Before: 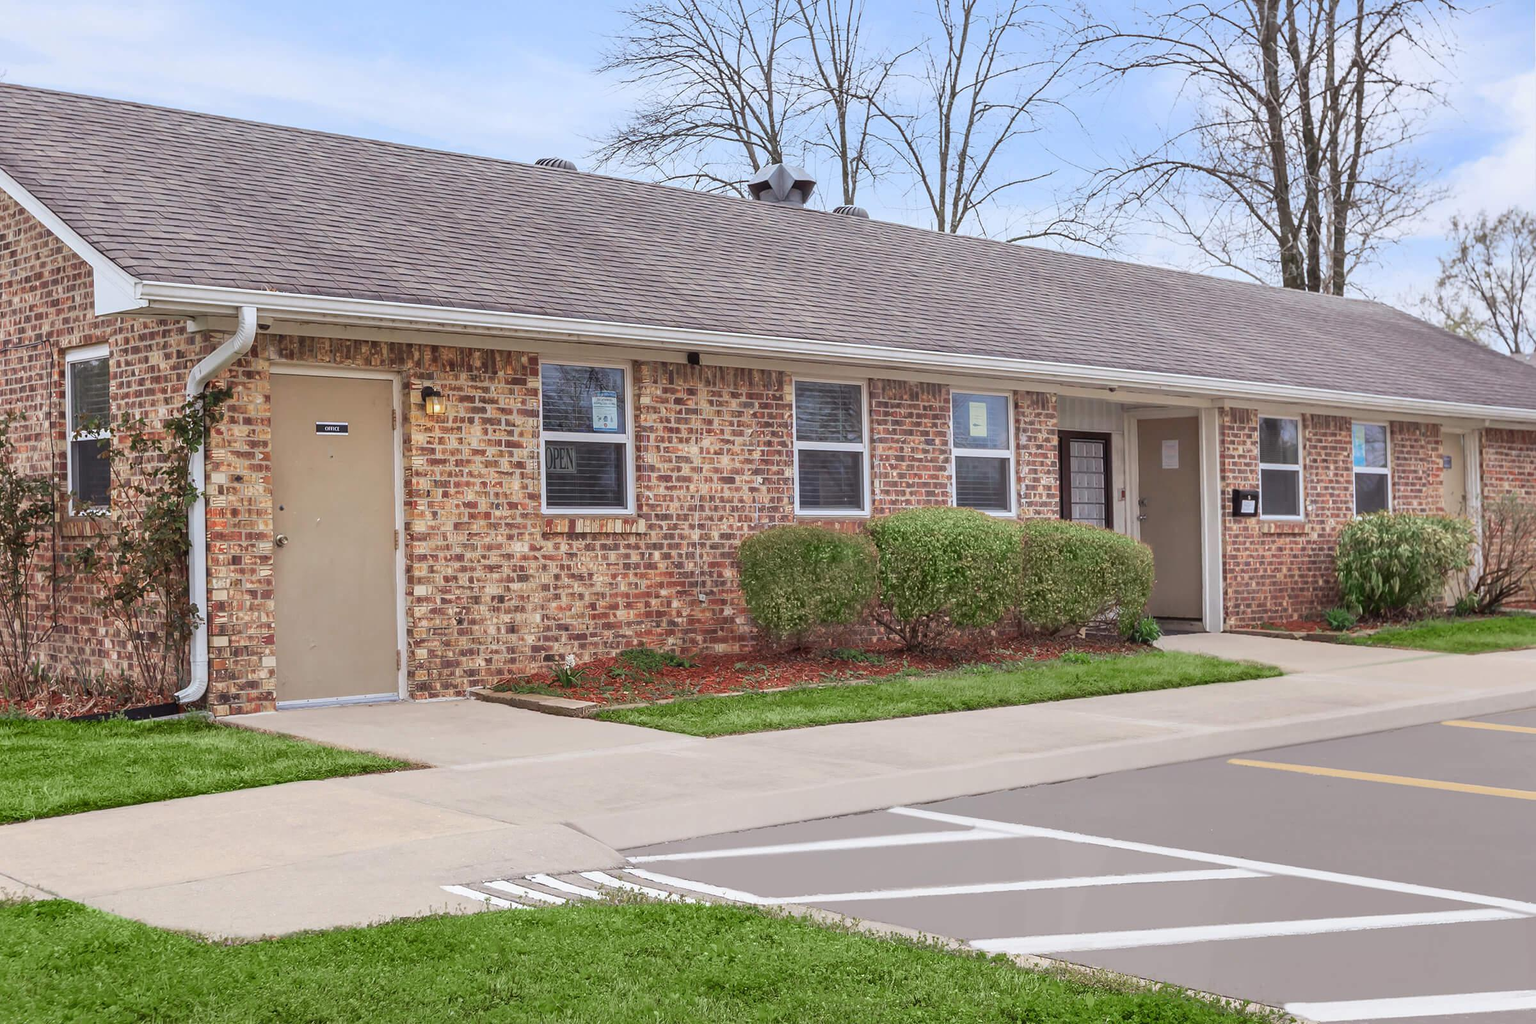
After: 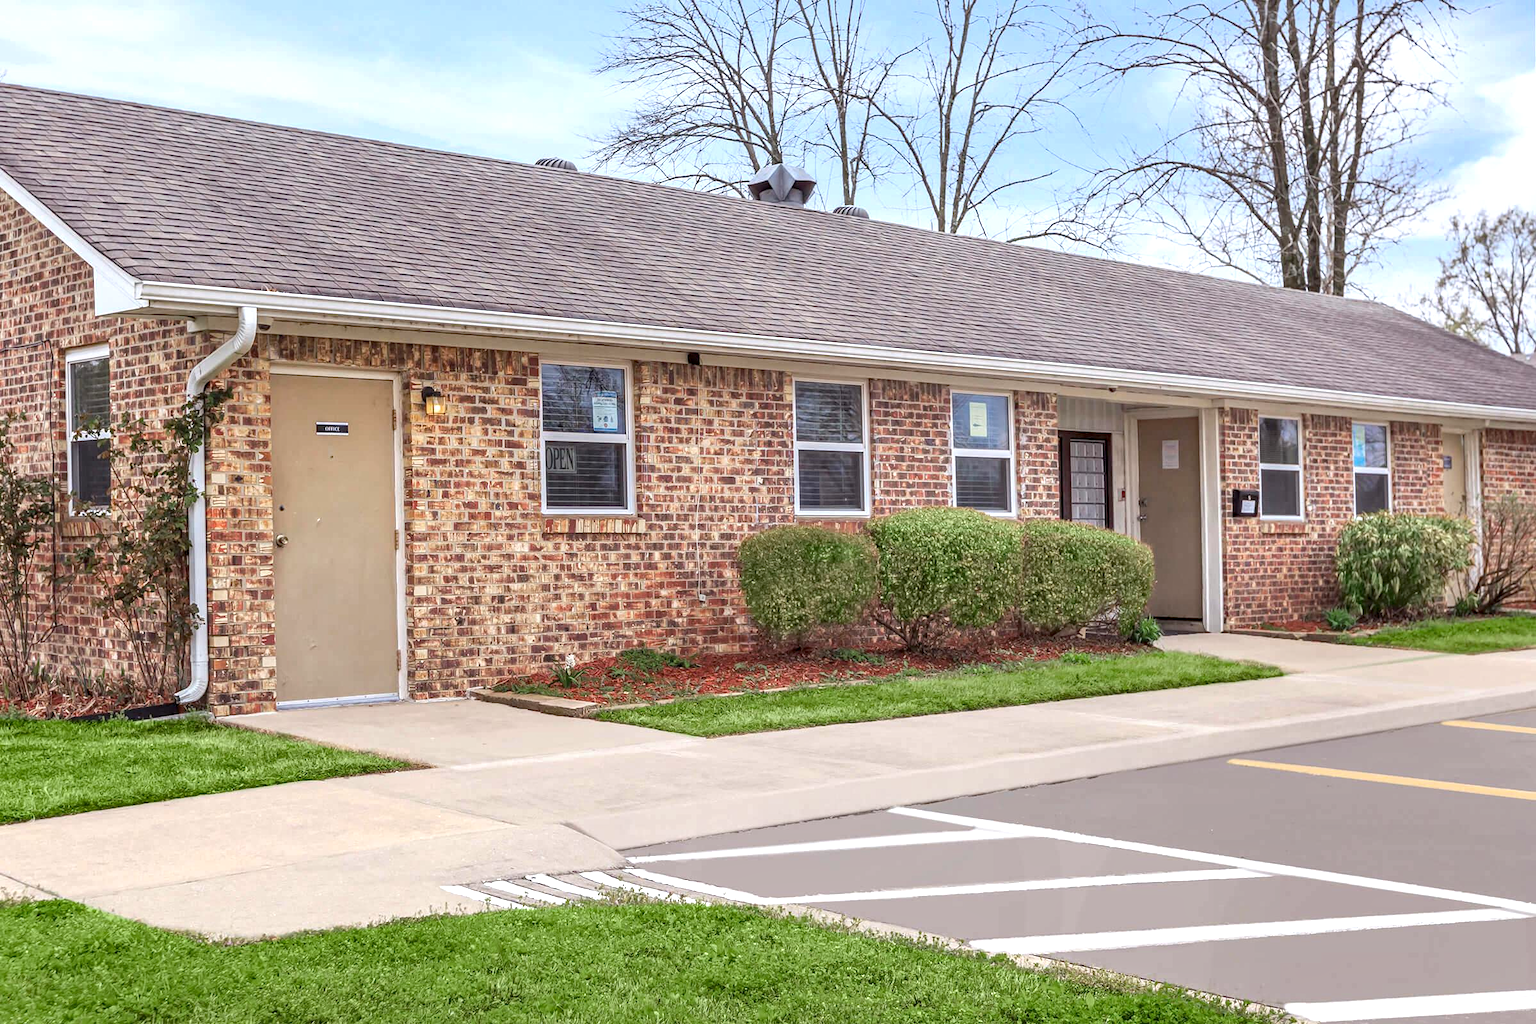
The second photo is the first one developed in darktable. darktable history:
haze removal: compatibility mode true, adaptive false
exposure: exposure 0.402 EV, compensate exposure bias true, compensate highlight preservation false
local contrast: on, module defaults
